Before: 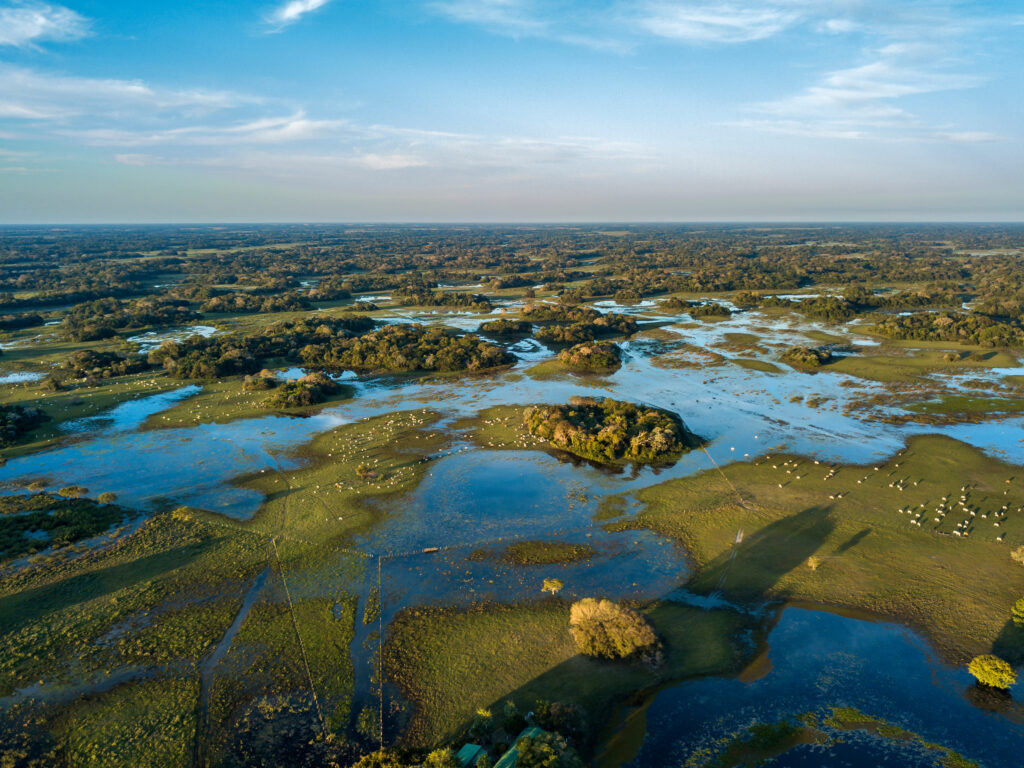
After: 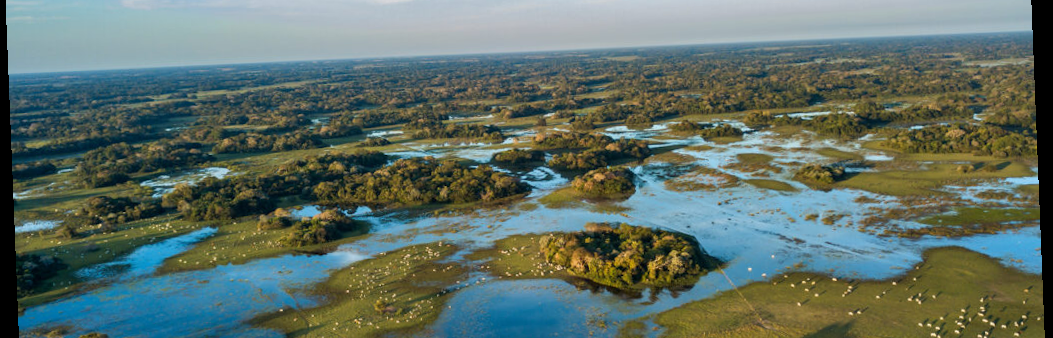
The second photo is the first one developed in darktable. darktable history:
crop and rotate: top 23.84%, bottom 34.294%
rotate and perspective: rotation -2.29°, automatic cropping off
